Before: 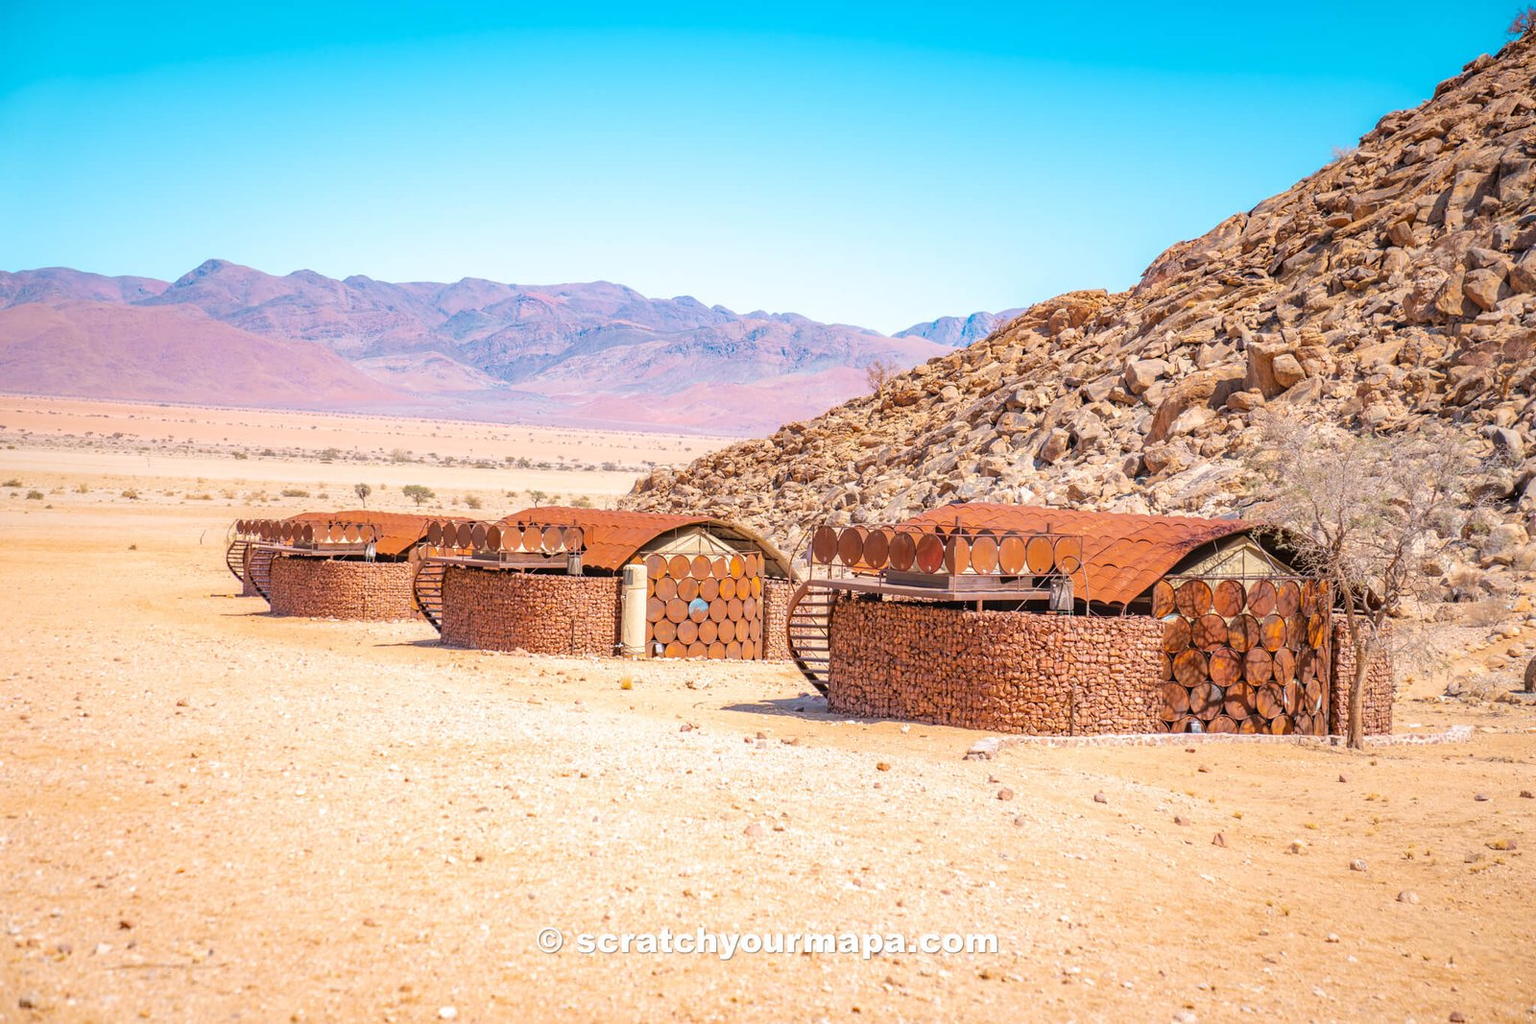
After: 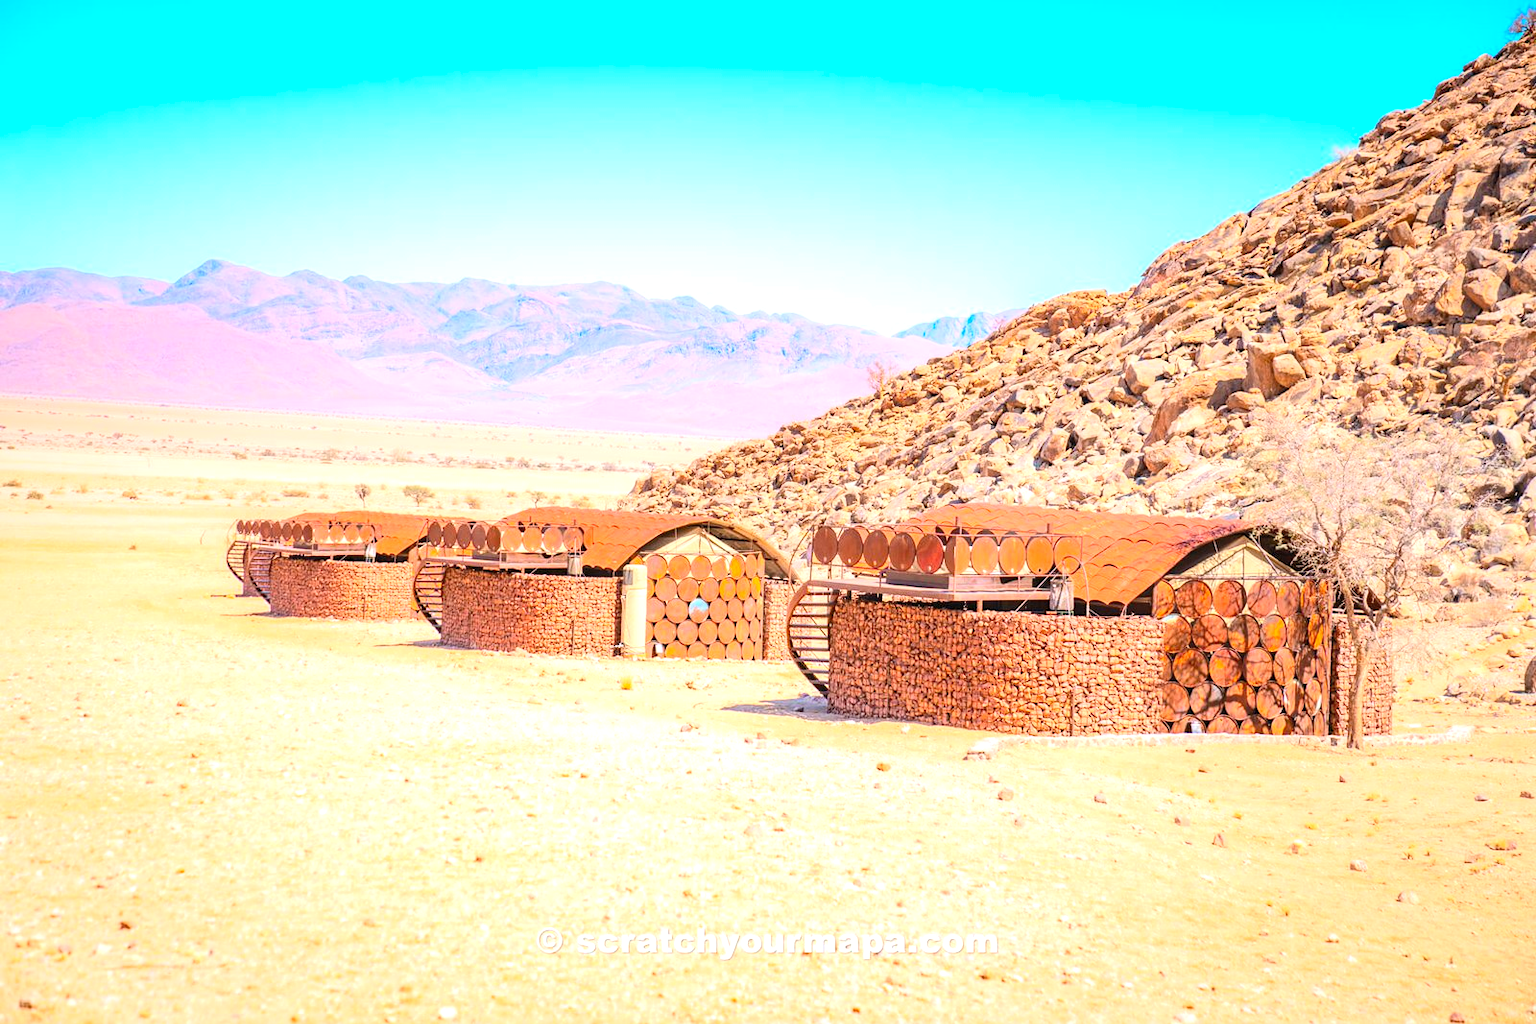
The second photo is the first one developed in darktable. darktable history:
contrast brightness saturation: contrast 0.201, brightness 0.166, saturation 0.228
exposure: black level correction 0.001, exposure 0.5 EV, compensate exposure bias true, compensate highlight preservation false
